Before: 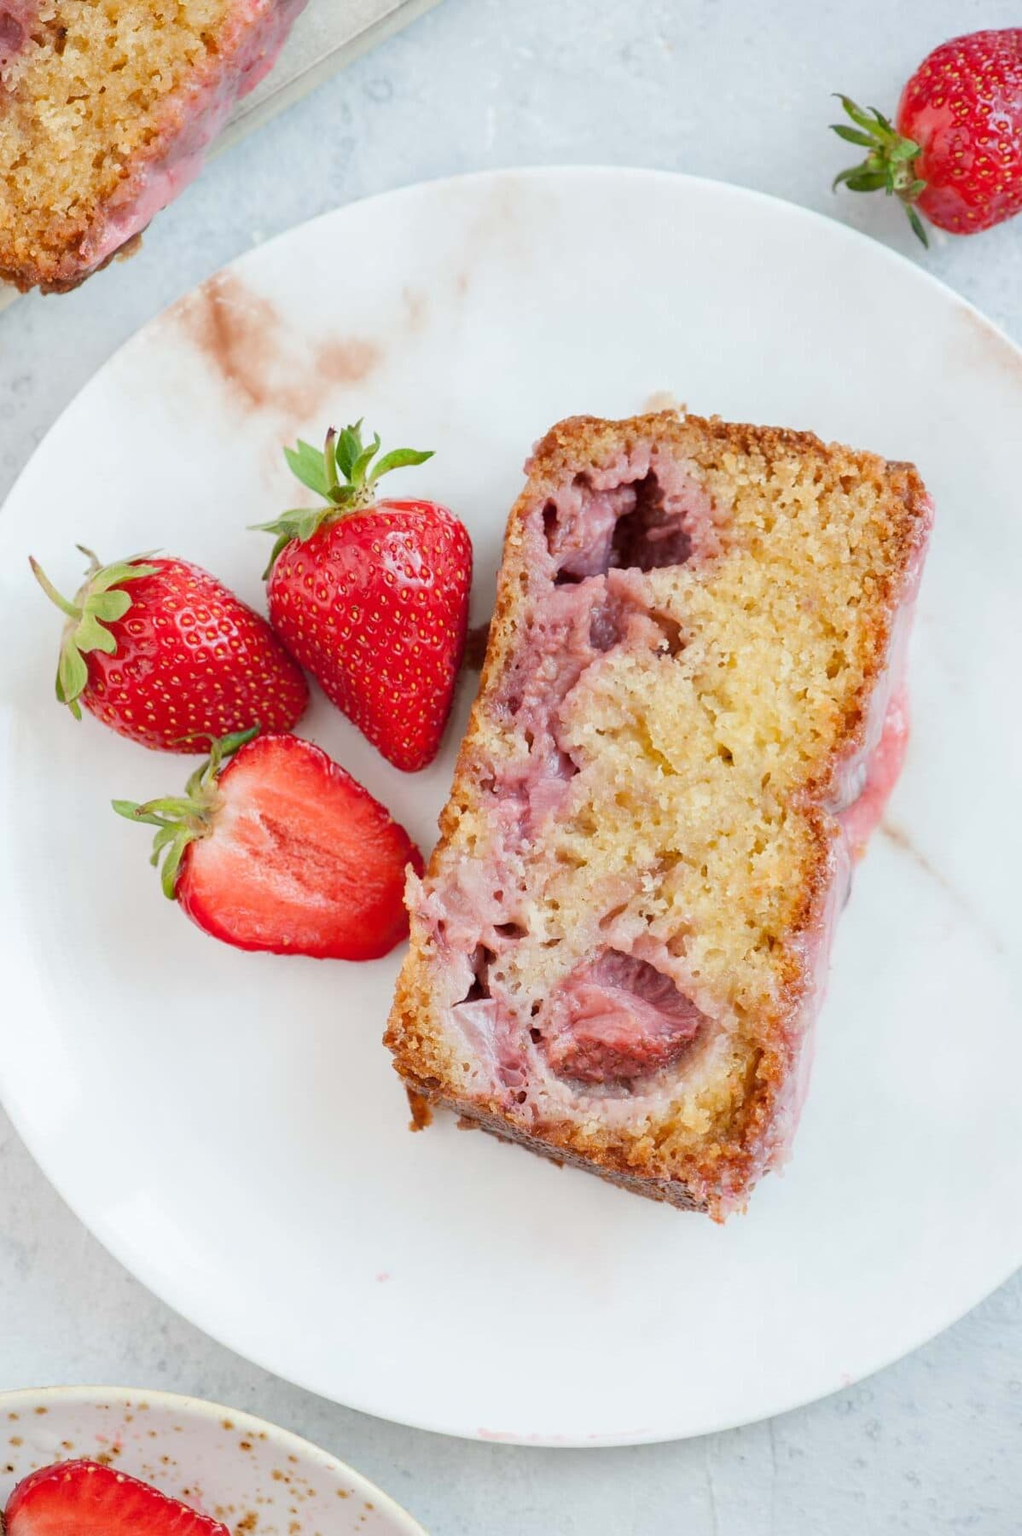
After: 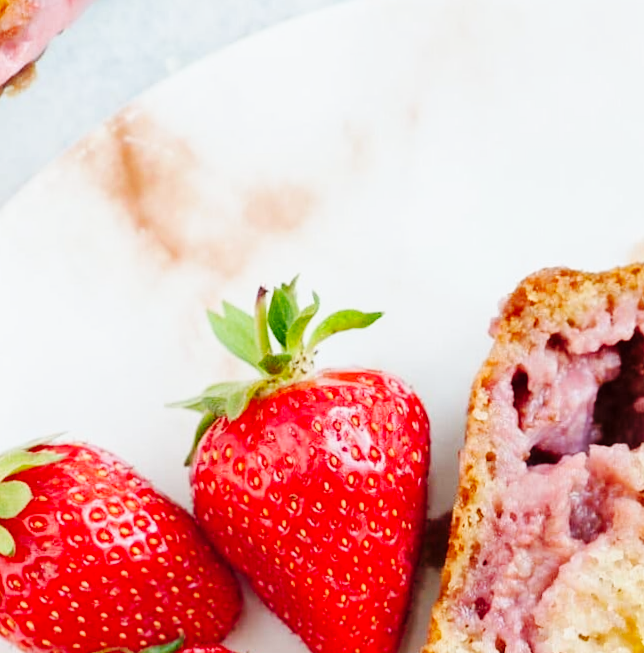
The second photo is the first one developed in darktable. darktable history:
crop: left 10.121%, top 10.631%, right 36.218%, bottom 51.526%
rotate and perspective: rotation -1°, crop left 0.011, crop right 0.989, crop top 0.025, crop bottom 0.975
base curve: curves: ch0 [(0, 0) (0.036, 0.025) (0.121, 0.166) (0.206, 0.329) (0.605, 0.79) (1, 1)], preserve colors none
